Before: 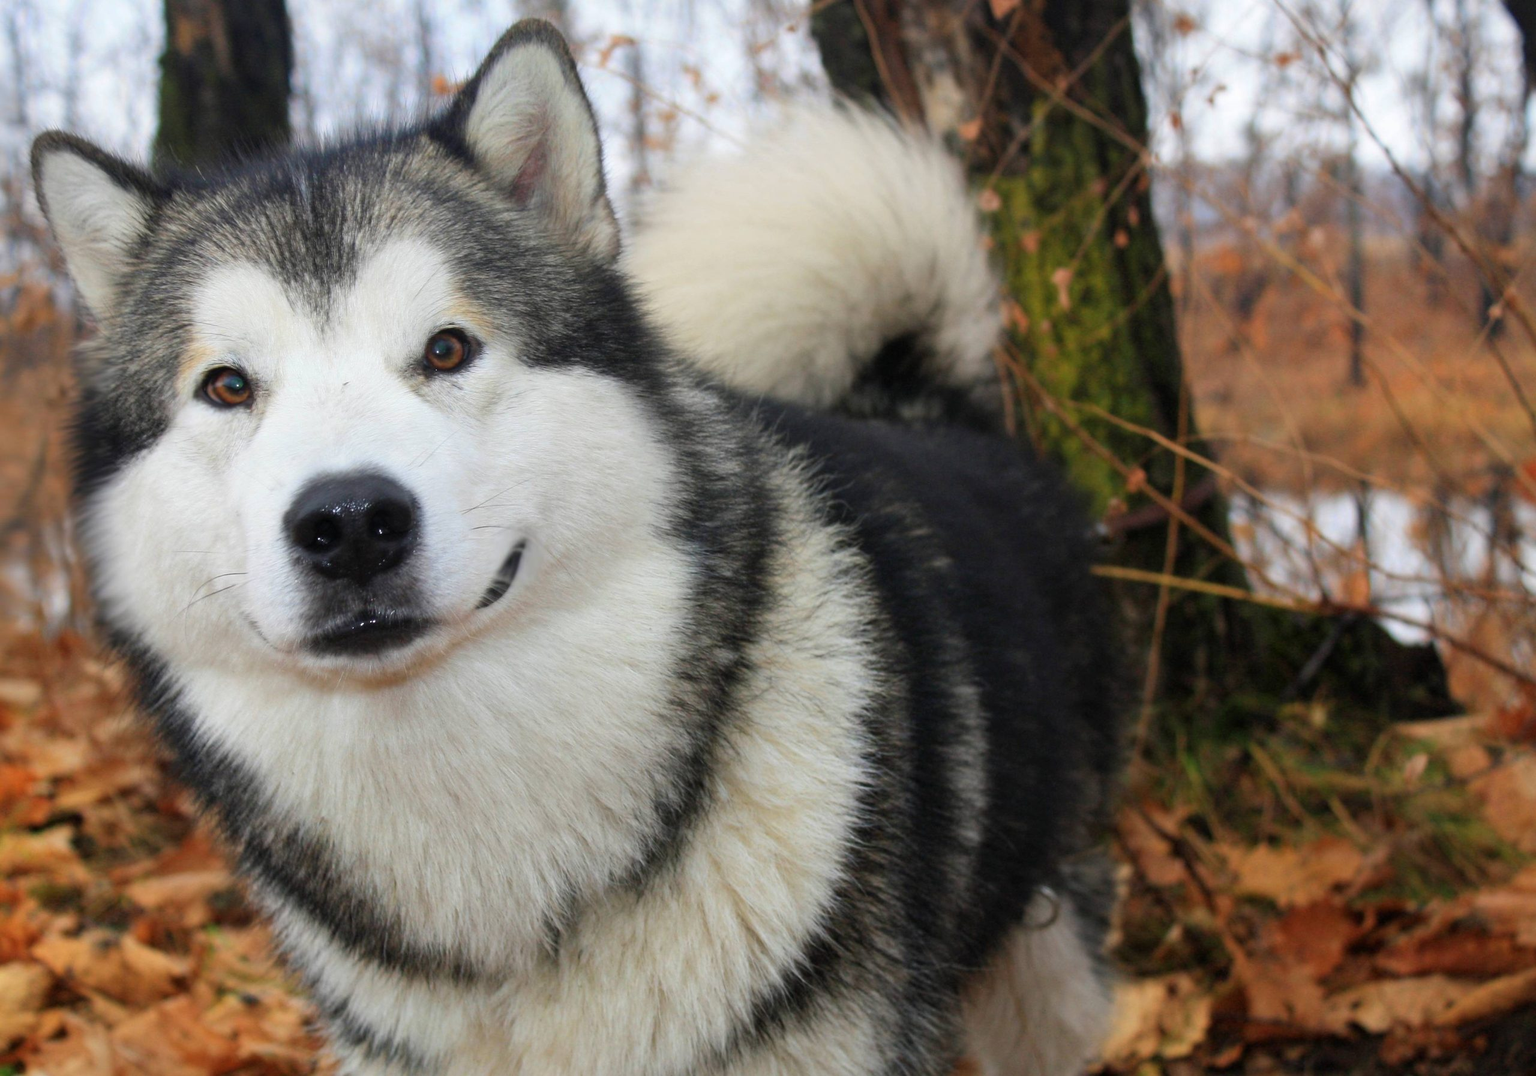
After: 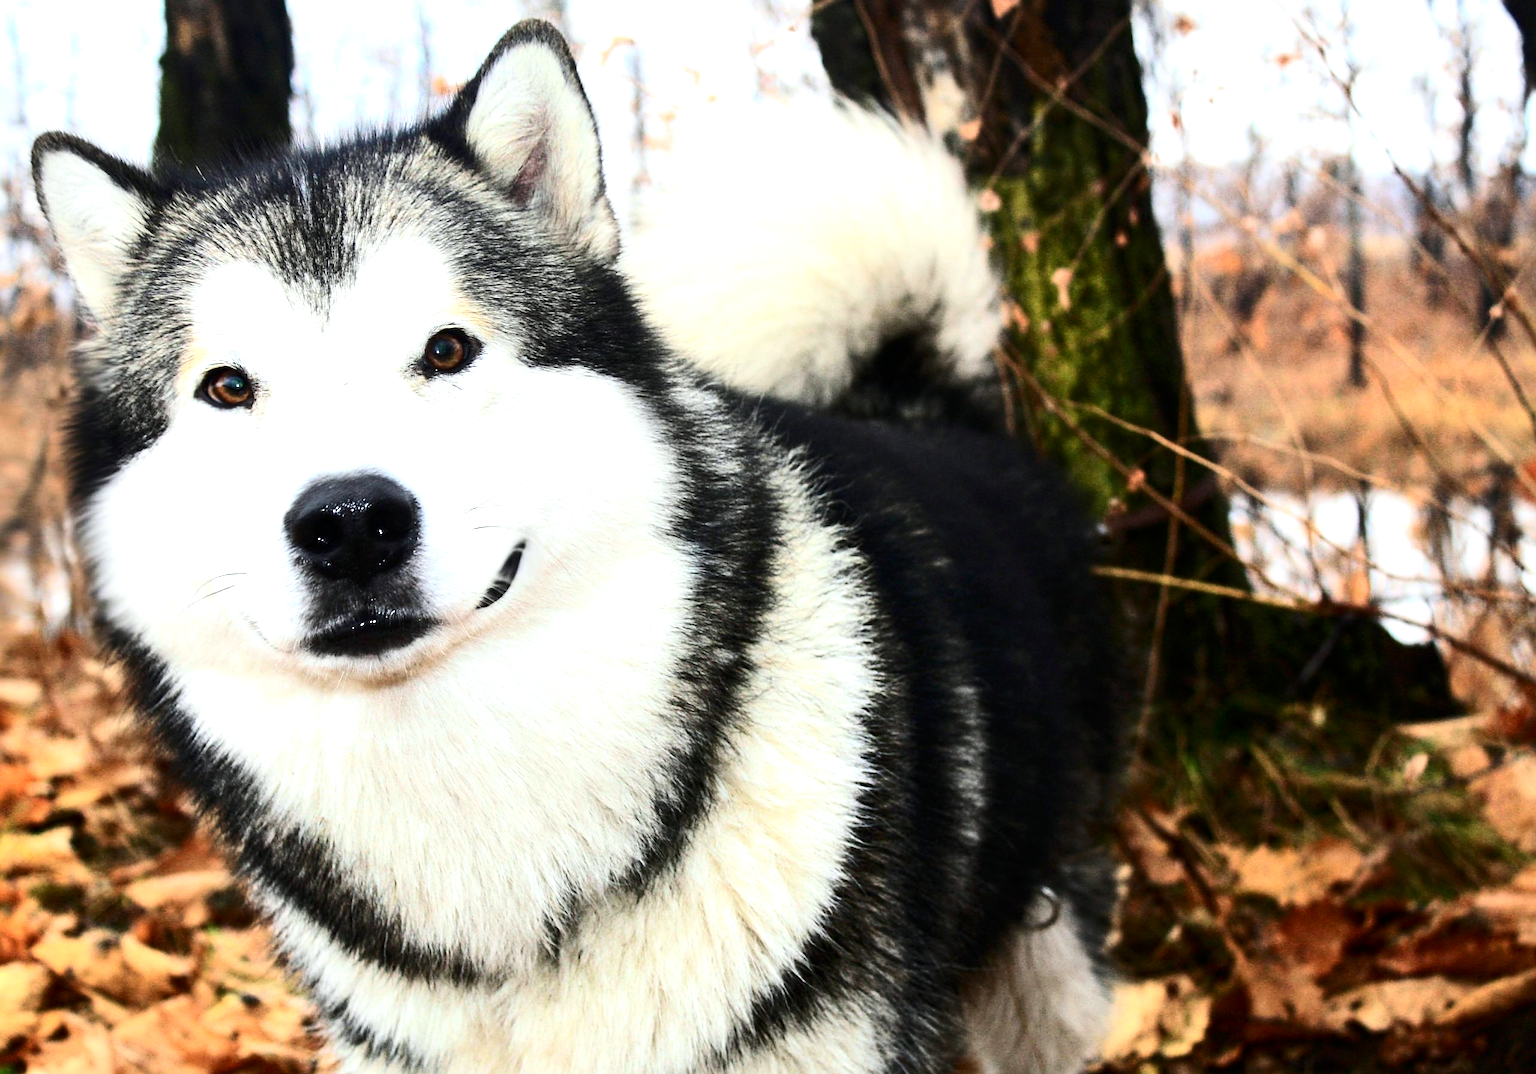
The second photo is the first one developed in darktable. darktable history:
crop: bottom 0.071%
exposure: black level correction 0.001, exposure 0.5 EV, compensate exposure bias true, compensate highlight preservation false
white balance: red 0.978, blue 0.999
sharpen: on, module defaults
rotate and perspective: automatic cropping original format, crop left 0, crop top 0
contrast brightness saturation: contrast 0.28
tone equalizer: -8 EV -0.75 EV, -7 EV -0.7 EV, -6 EV -0.6 EV, -5 EV -0.4 EV, -3 EV 0.4 EV, -2 EV 0.6 EV, -1 EV 0.7 EV, +0 EV 0.75 EV, edges refinement/feathering 500, mask exposure compensation -1.57 EV, preserve details no
